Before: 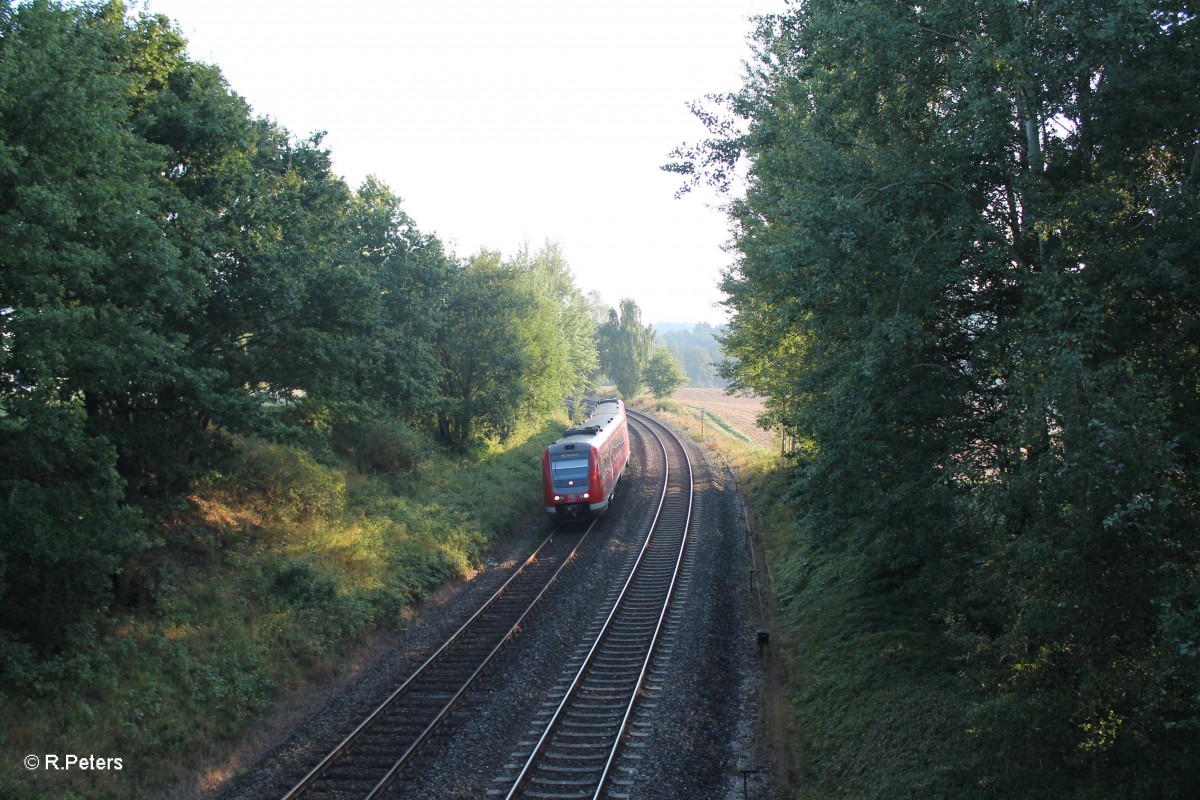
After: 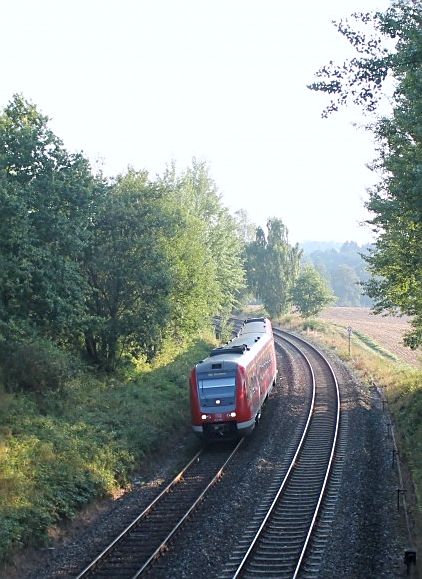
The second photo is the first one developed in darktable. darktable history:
exposure: black level correction 0.001, compensate highlight preservation false
white balance: red 0.98, blue 1.034
crop and rotate: left 29.476%, top 10.214%, right 35.32%, bottom 17.333%
sharpen: on, module defaults
